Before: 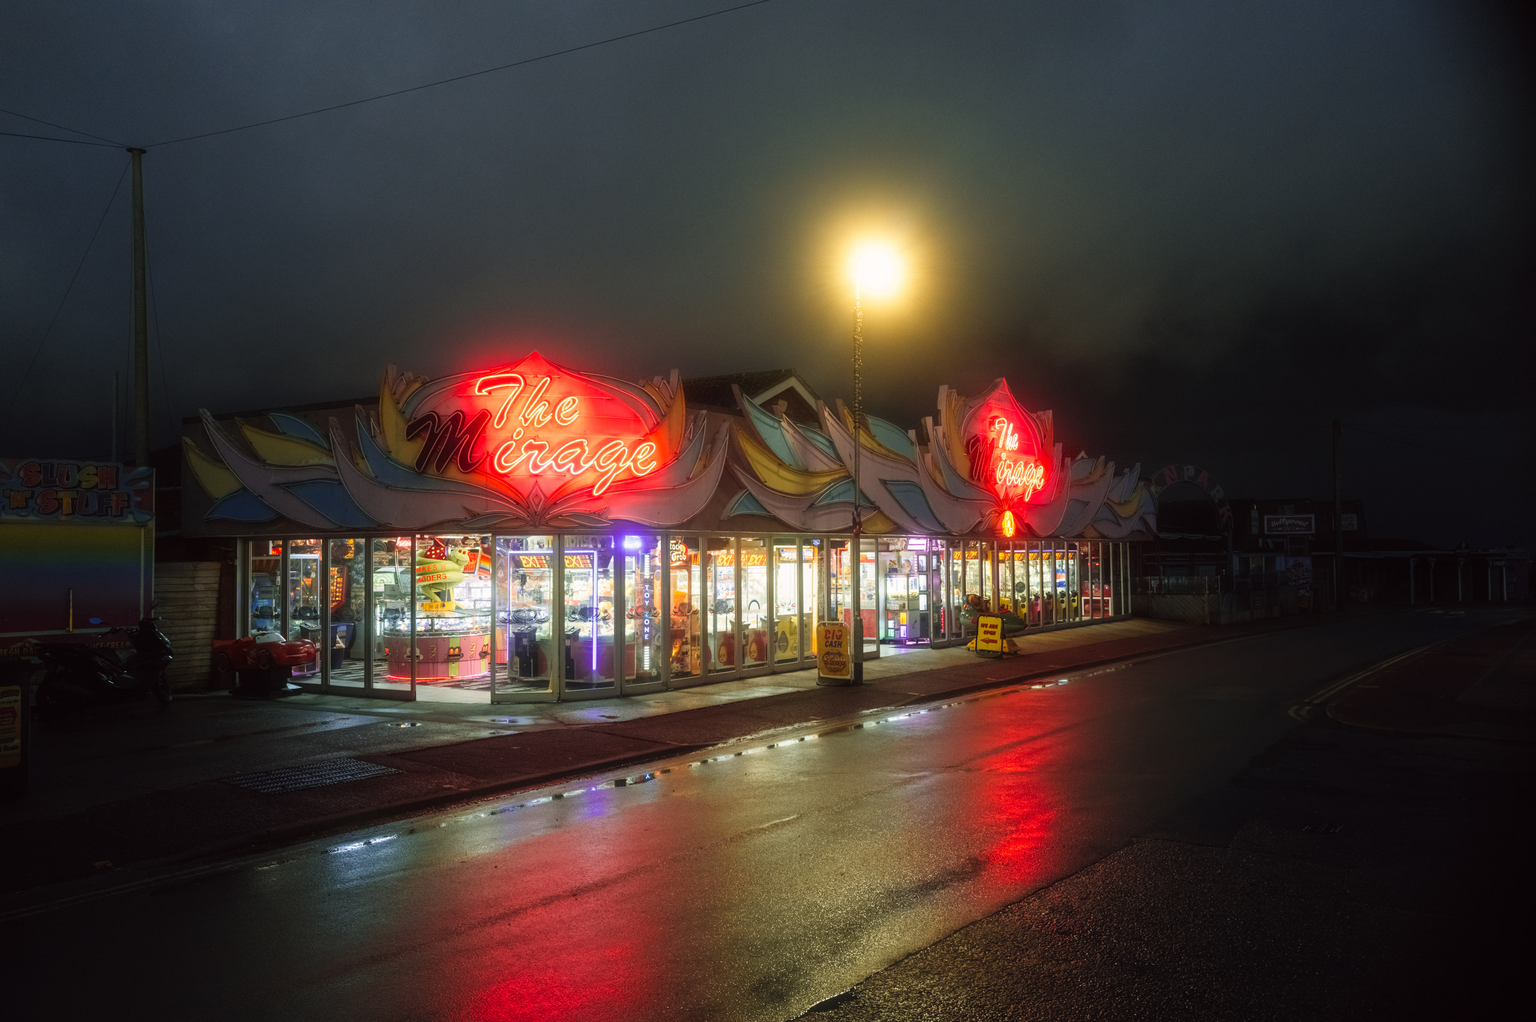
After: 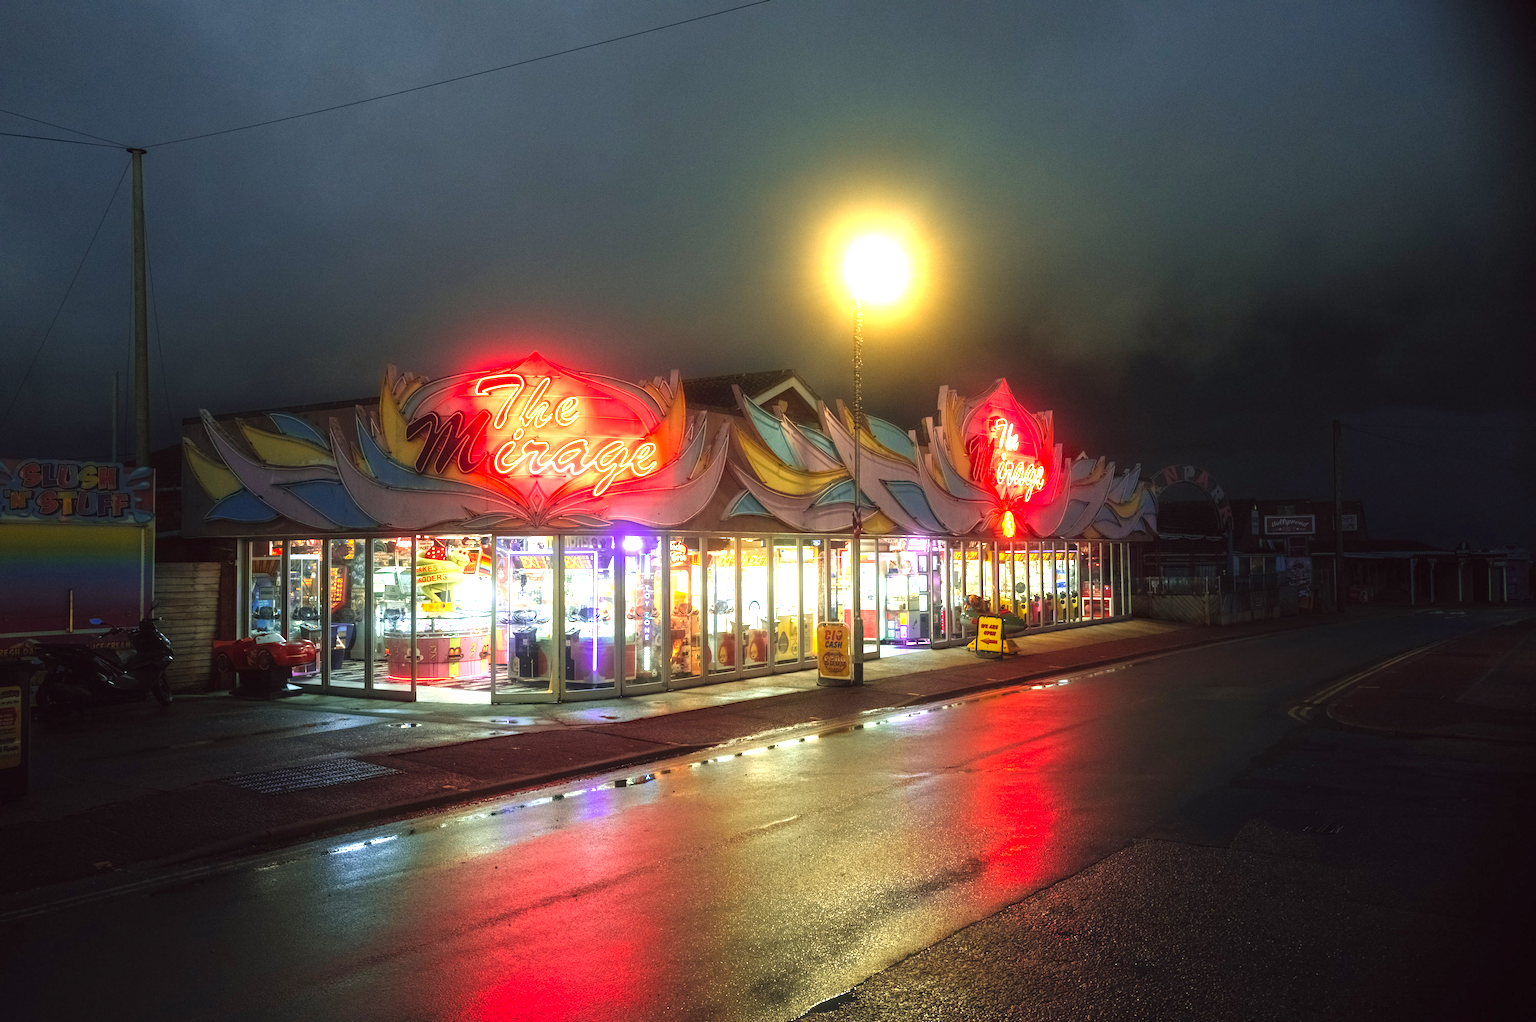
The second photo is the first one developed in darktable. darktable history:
haze removal: compatibility mode true, adaptive false
exposure: black level correction 0, exposure 1.102 EV, compensate exposure bias true, compensate highlight preservation false
